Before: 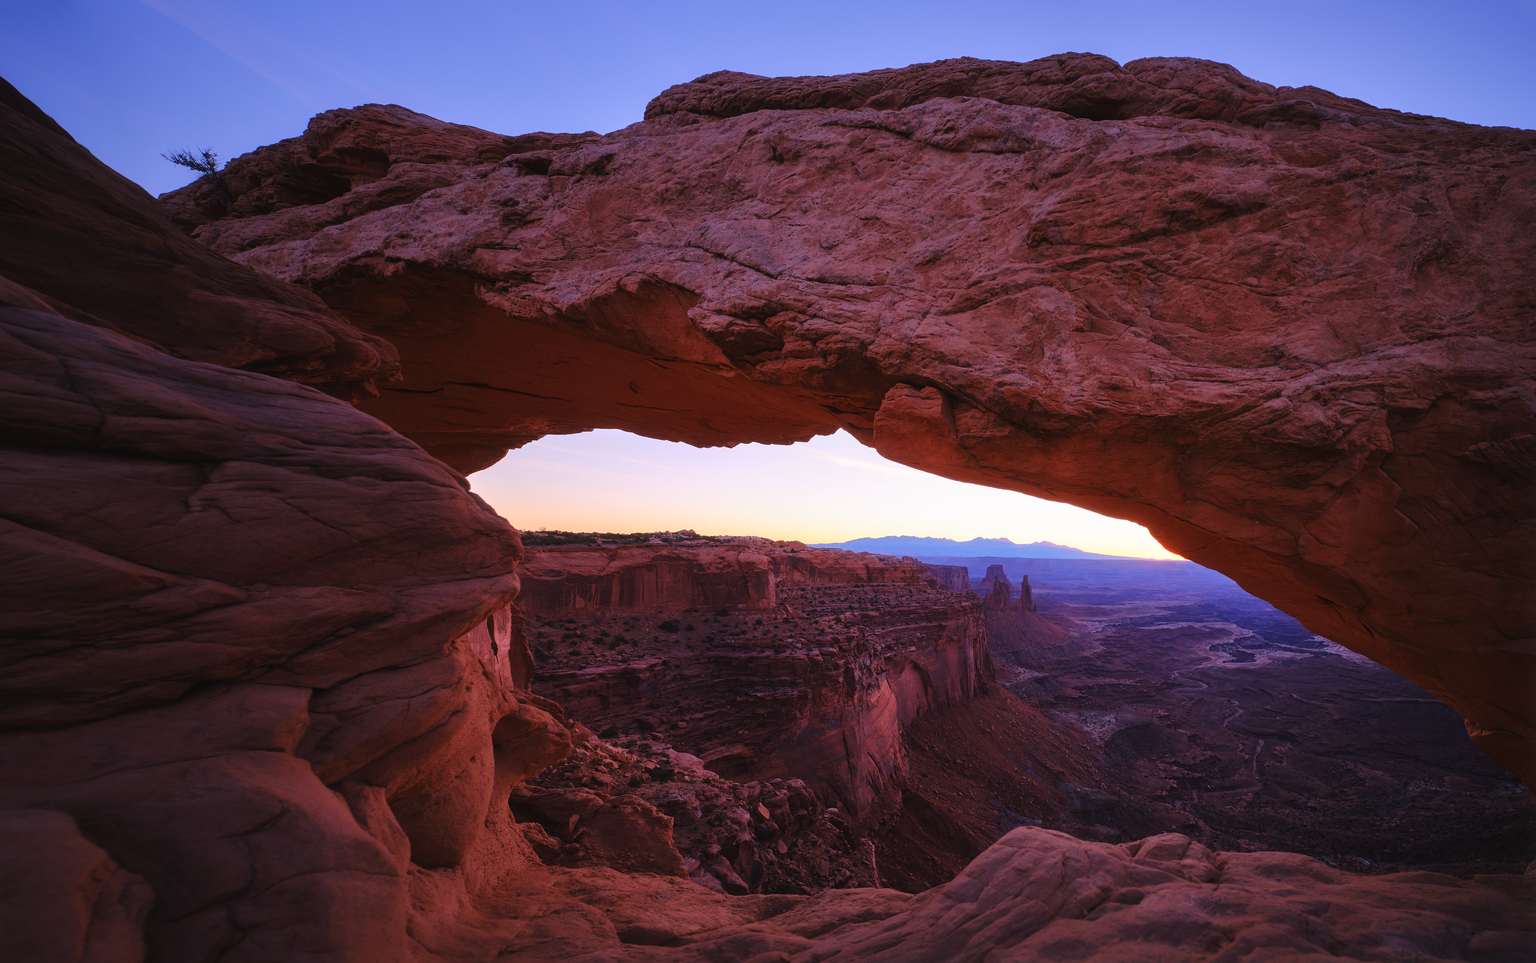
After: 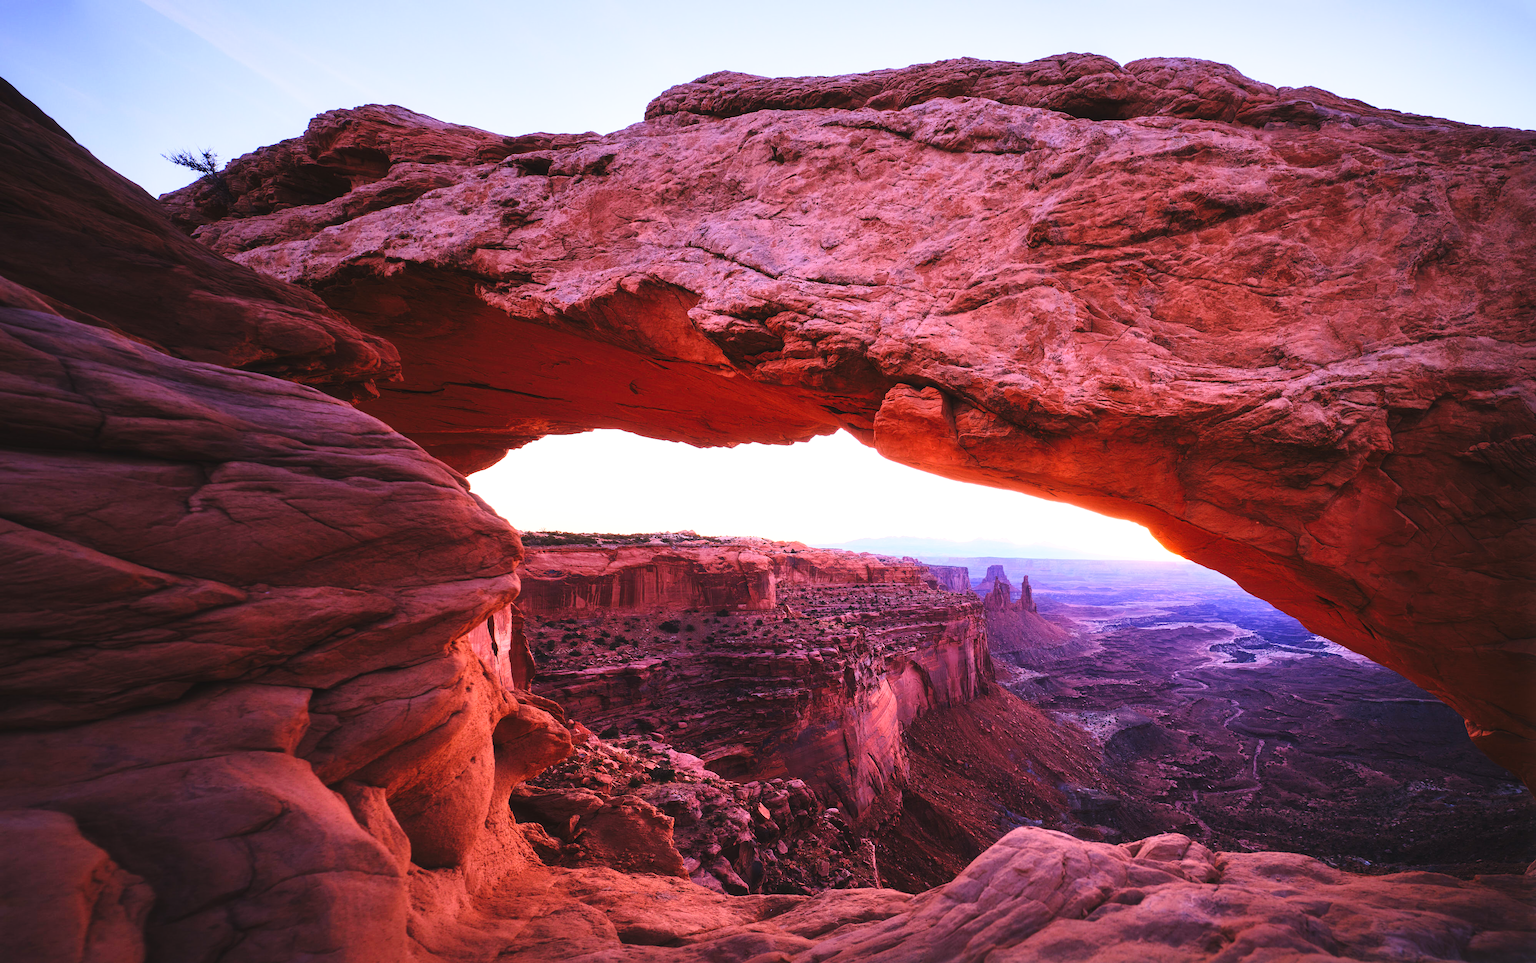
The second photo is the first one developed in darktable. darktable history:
base curve: curves: ch0 [(0, 0) (0.026, 0.03) (0.109, 0.232) (0.351, 0.748) (0.669, 0.968) (1, 1)], preserve colors none
exposure: black level correction 0, exposure 0.7 EV, compensate exposure bias true, compensate highlight preservation false
